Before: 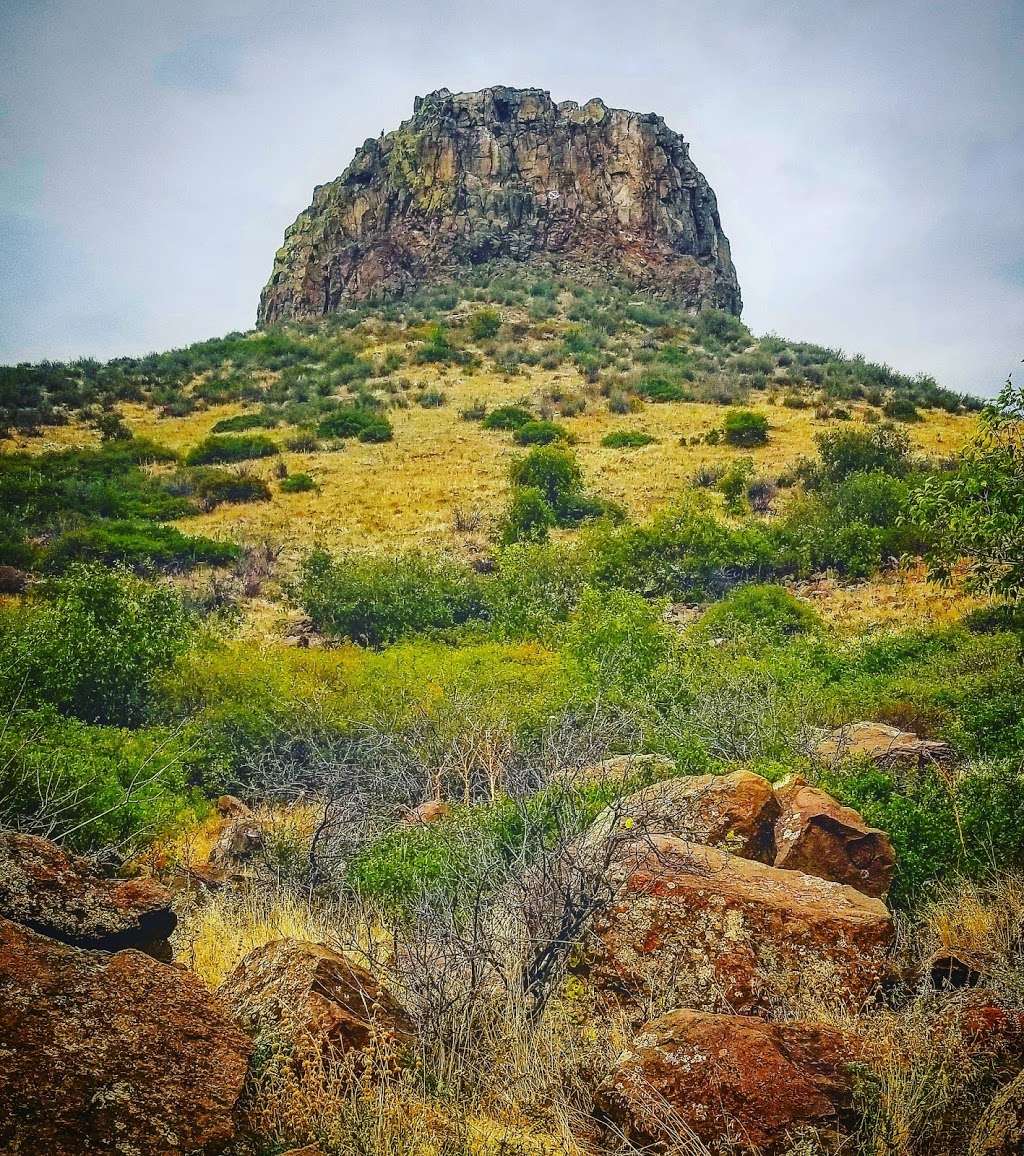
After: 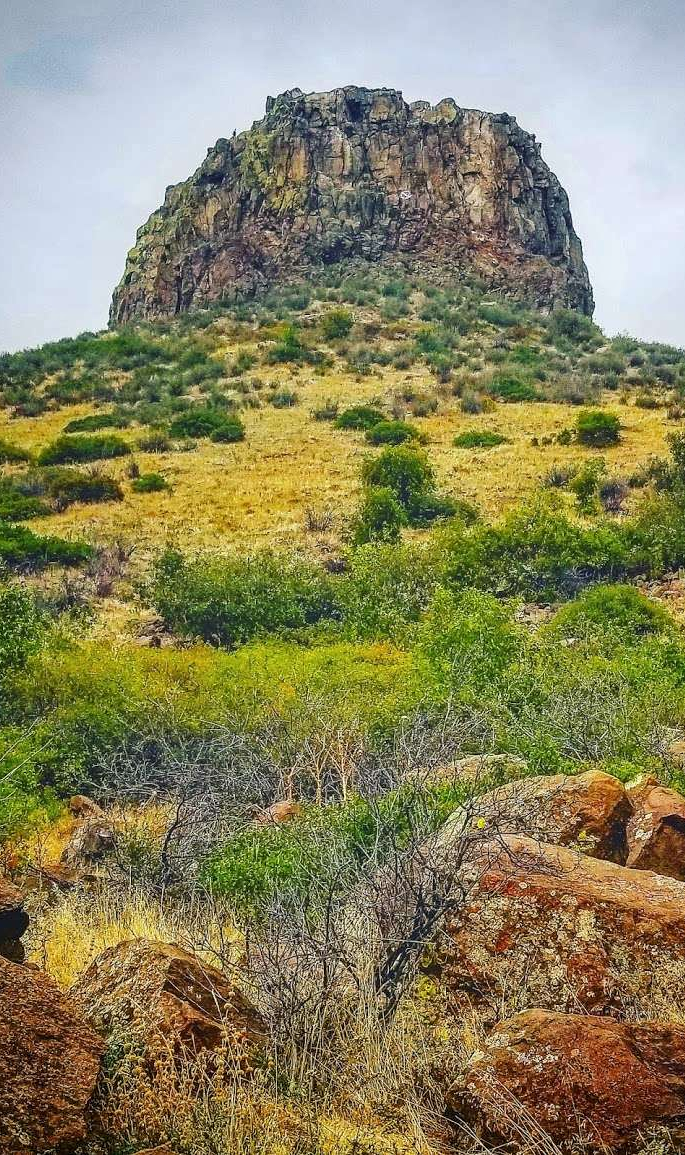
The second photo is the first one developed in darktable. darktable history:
crop and rotate: left 14.483%, right 18.604%
local contrast: highlights 103%, shadows 99%, detail 120%, midtone range 0.2
